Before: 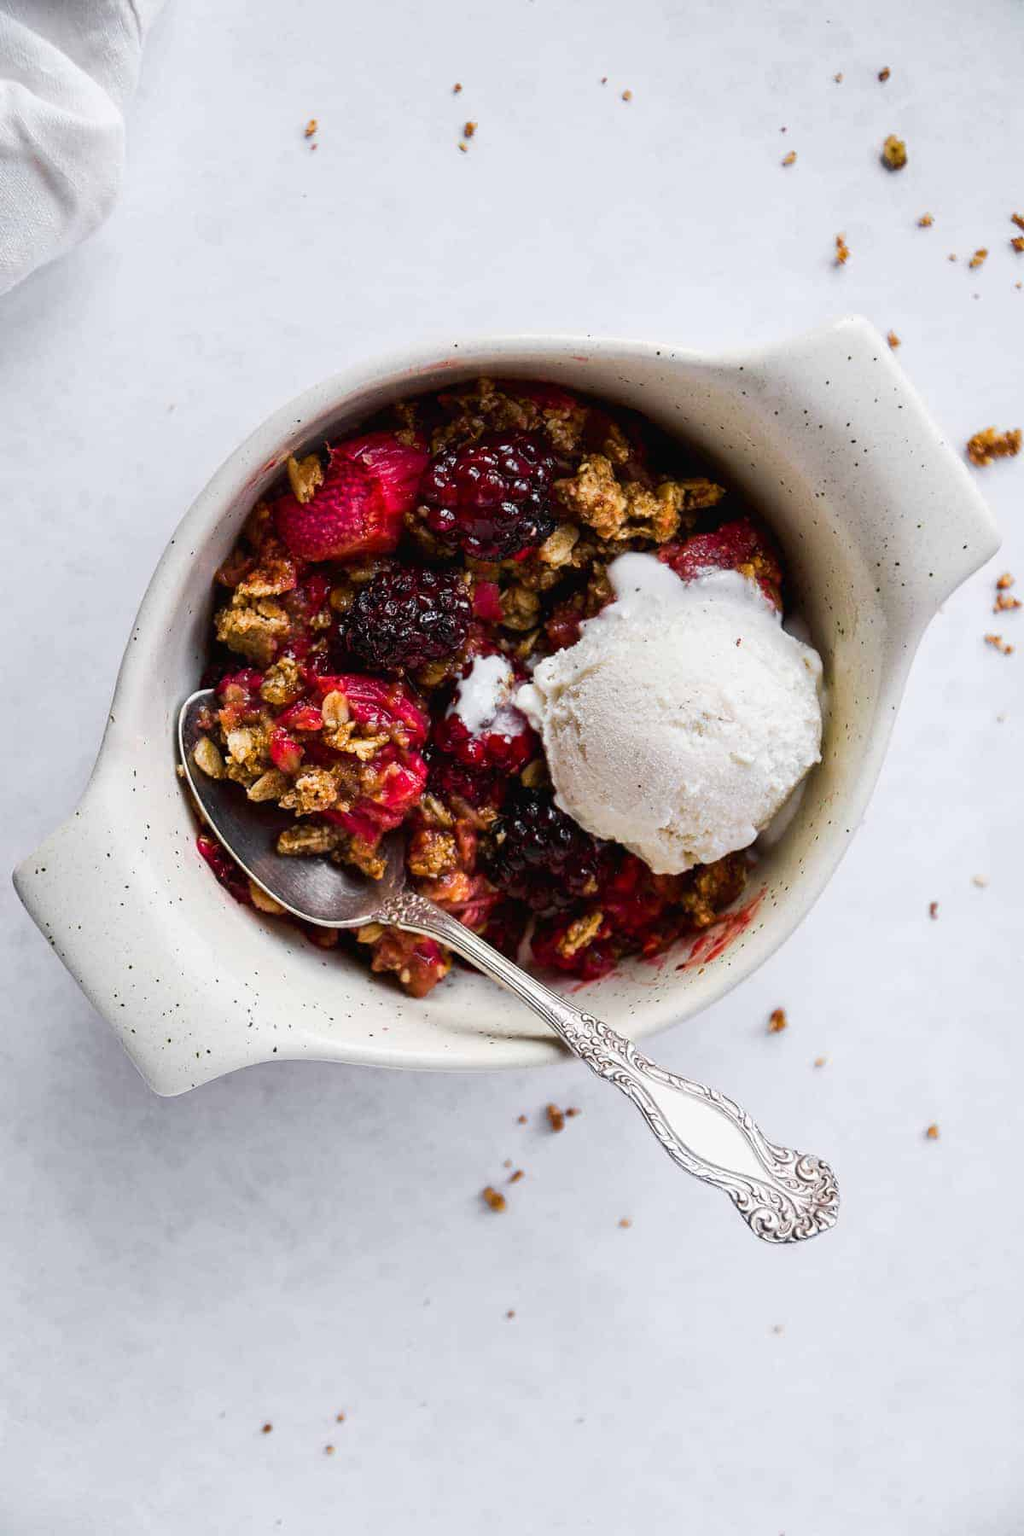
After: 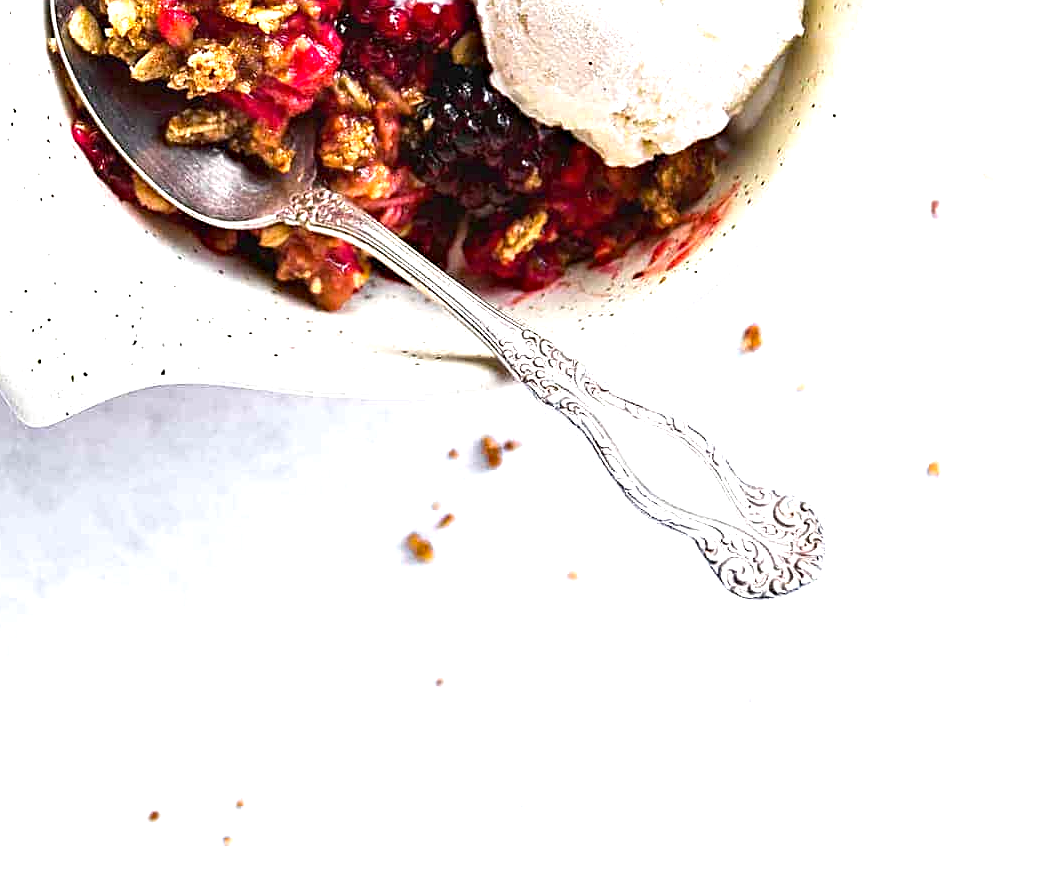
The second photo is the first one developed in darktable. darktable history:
exposure: black level correction 0, exposure 1.121 EV, compensate exposure bias true, compensate highlight preservation false
crop and rotate: left 13.304%, top 47.689%, bottom 2.742%
sharpen: on, module defaults
haze removal: compatibility mode true, adaptive false
